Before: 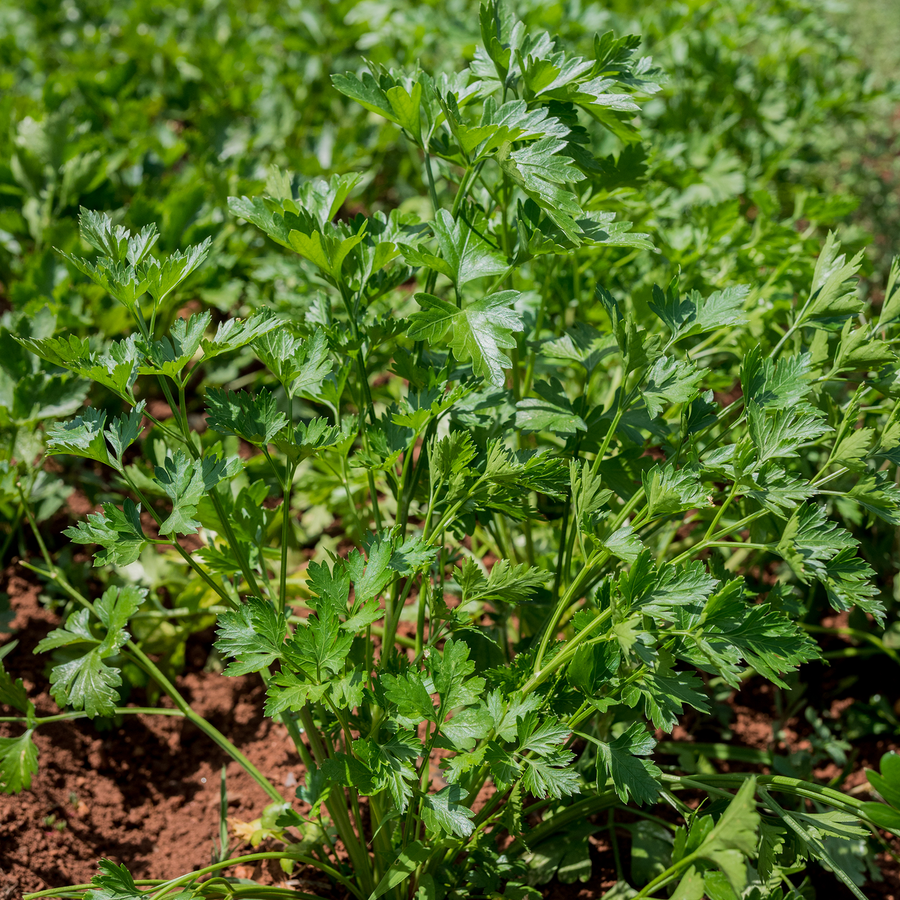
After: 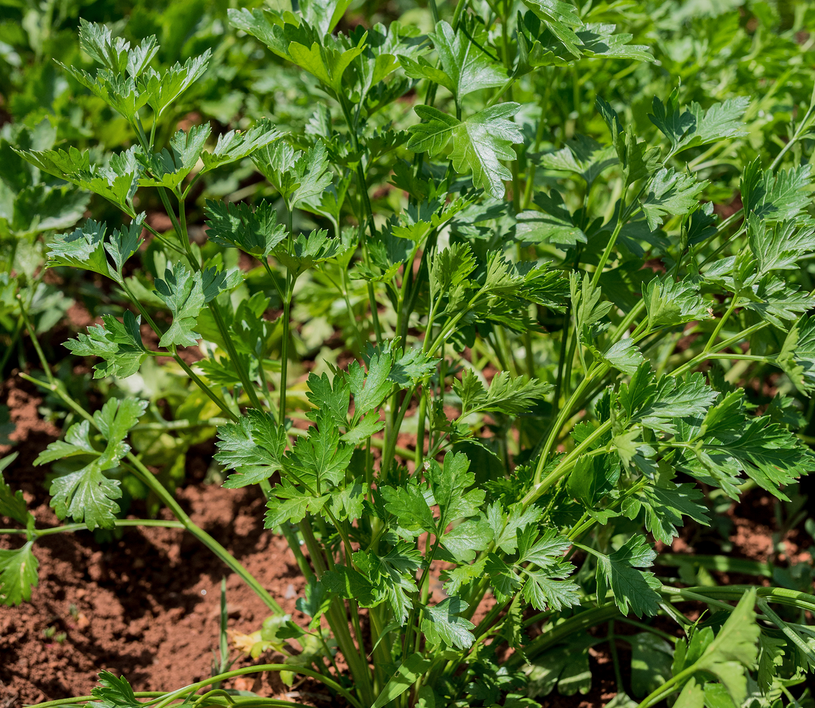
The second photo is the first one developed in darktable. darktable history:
crop: top 20.916%, right 9.437%, bottom 0.316%
shadows and highlights: soften with gaussian
